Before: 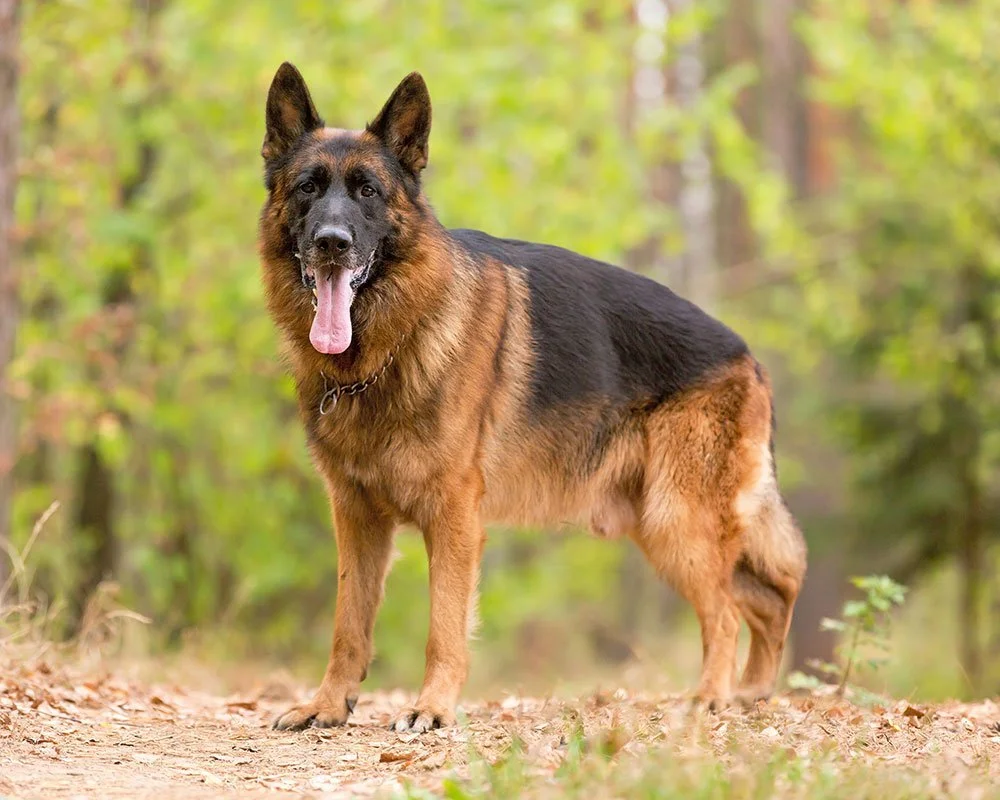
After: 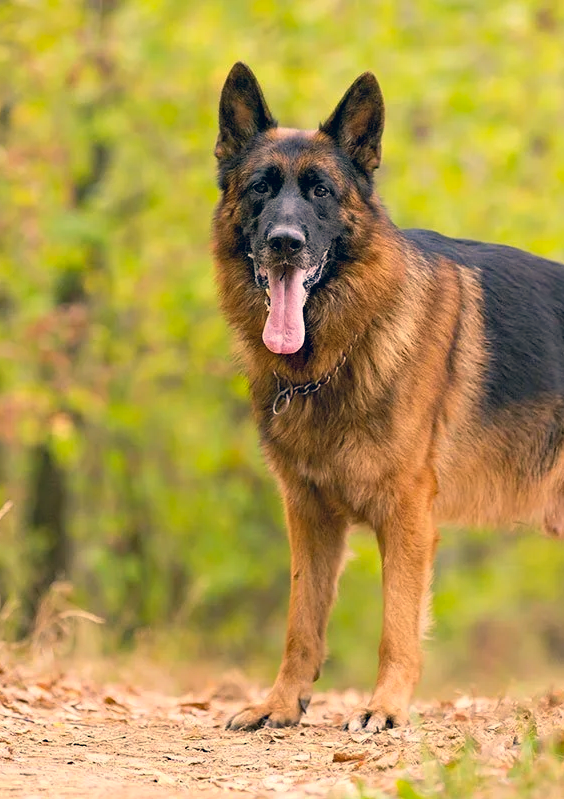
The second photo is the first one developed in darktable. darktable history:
color correction: highlights a* 10.29, highlights b* 14.29, shadows a* -9.98, shadows b* -15.04
crop: left 4.725%, right 38.806%
haze removal: compatibility mode true, adaptive false
